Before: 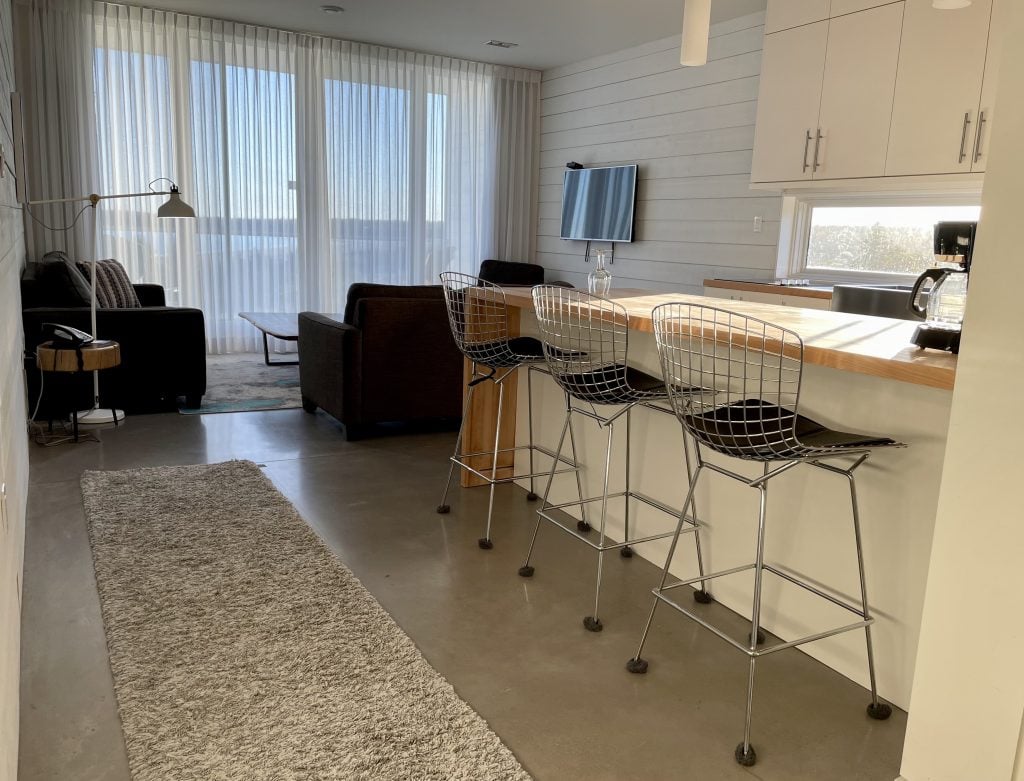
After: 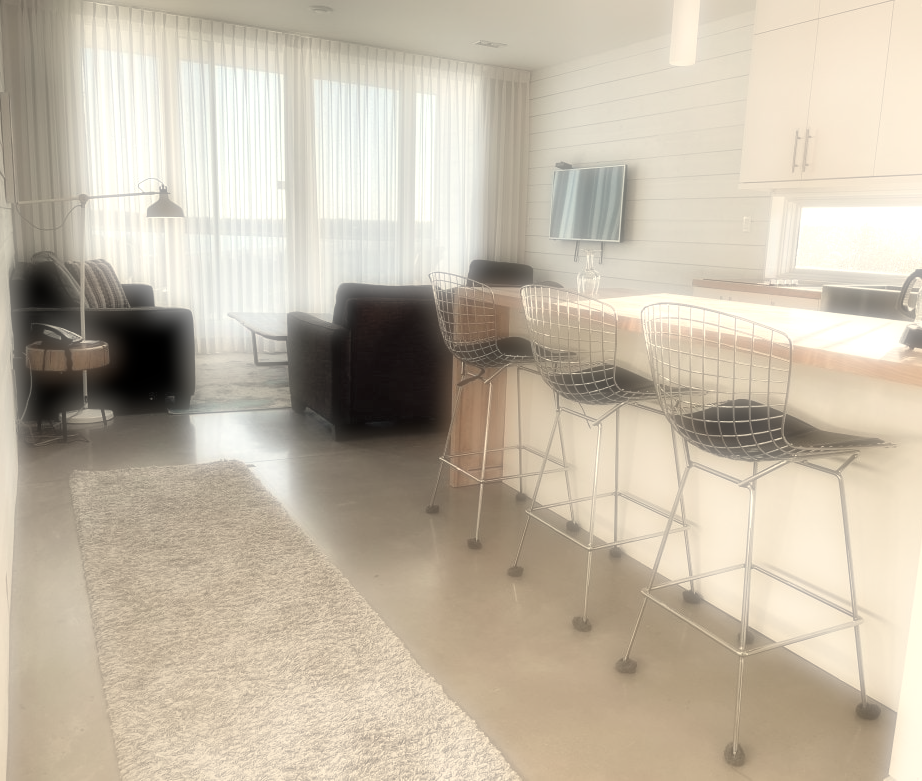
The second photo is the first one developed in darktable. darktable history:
white balance: red 1.08, blue 0.791
exposure: exposure 0.781 EV, compensate highlight preservation false
contrast brightness saturation: brightness 0.18, saturation -0.5
crop and rotate: left 1.088%, right 8.807%
soften: on, module defaults
